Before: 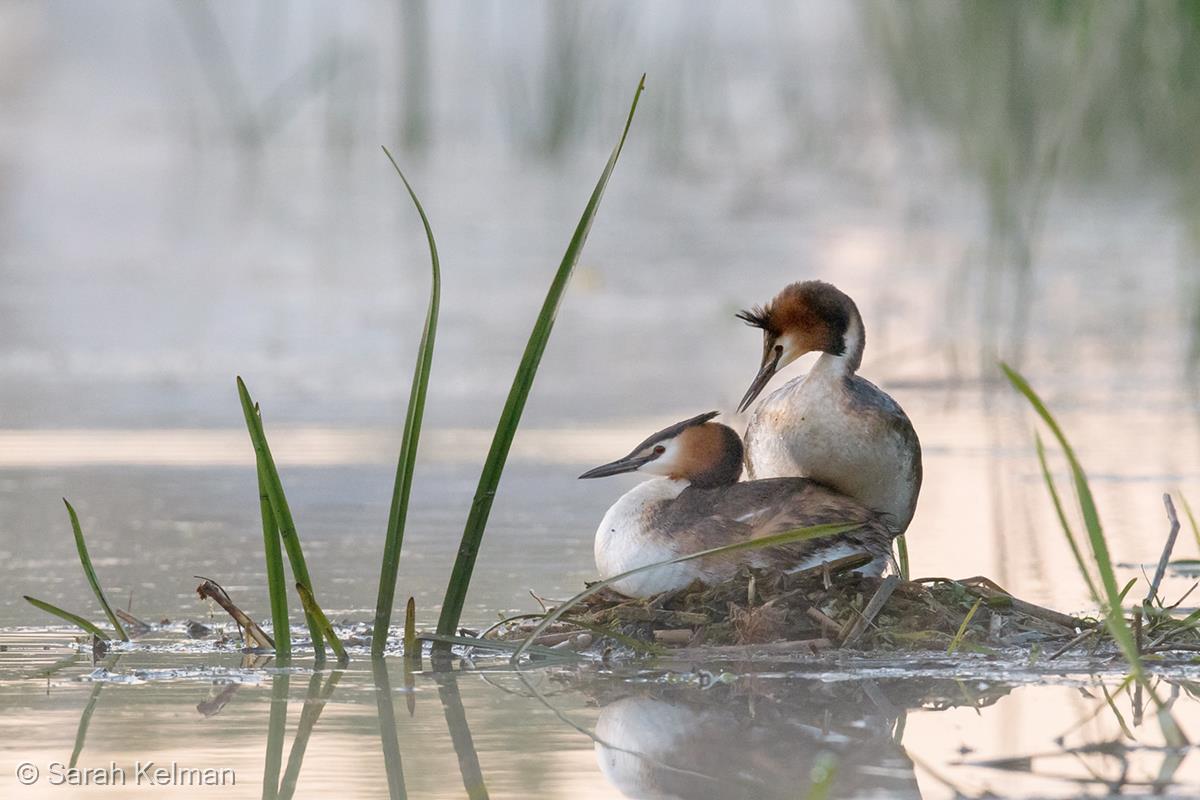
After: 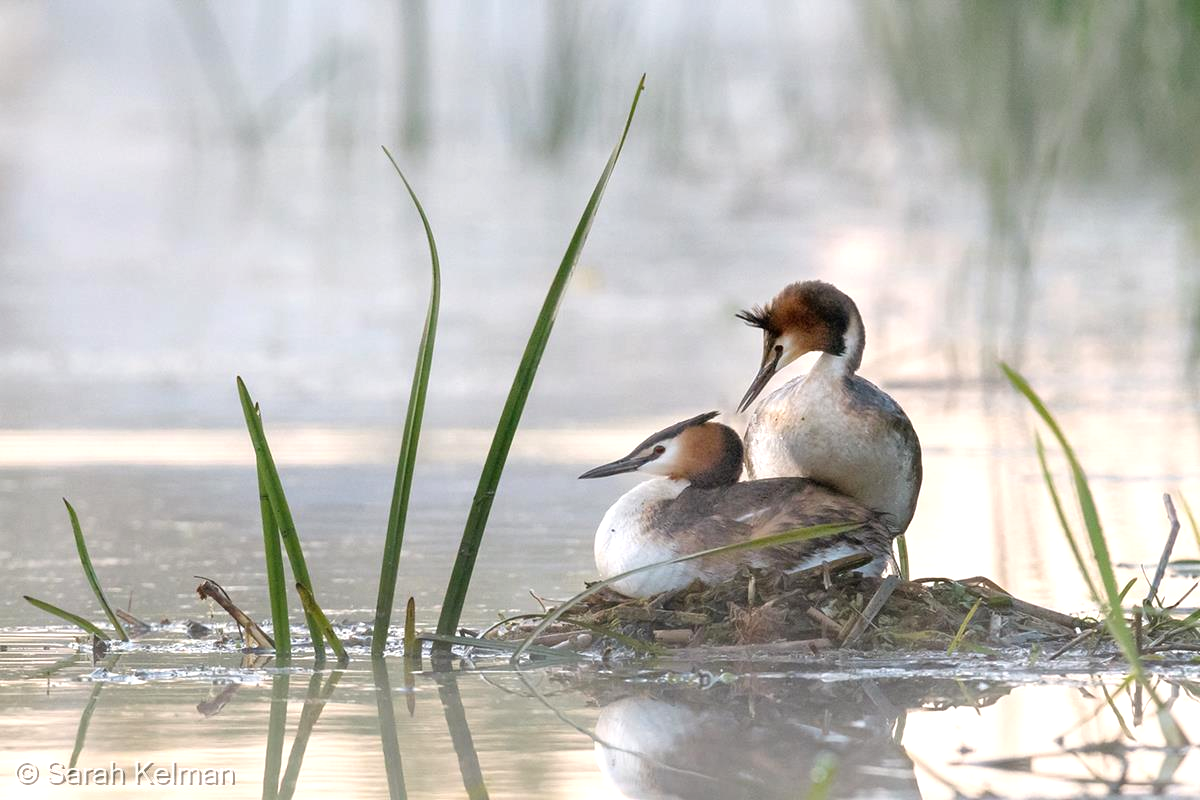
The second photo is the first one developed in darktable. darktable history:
tone equalizer: -8 EV -0.403 EV, -7 EV -0.42 EV, -6 EV -0.335 EV, -5 EV -0.191 EV, -3 EV 0.242 EV, -2 EV 0.339 EV, -1 EV 0.383 EV, +0 EV 0.424 EV
